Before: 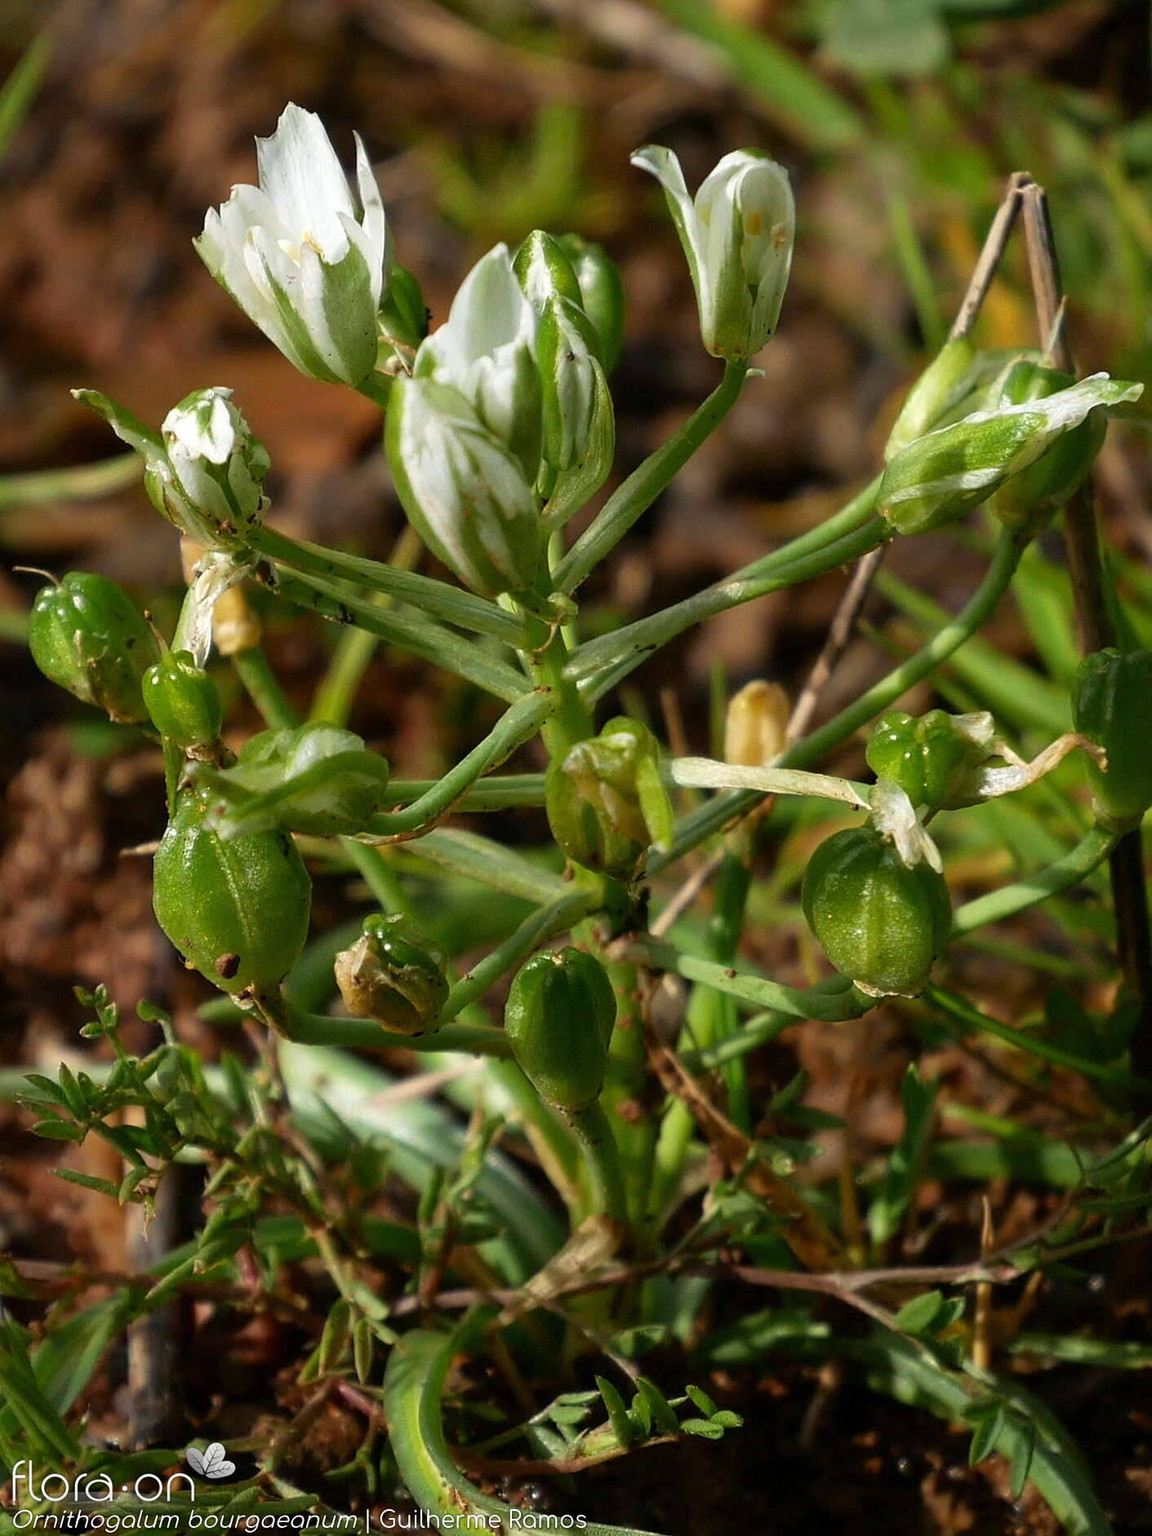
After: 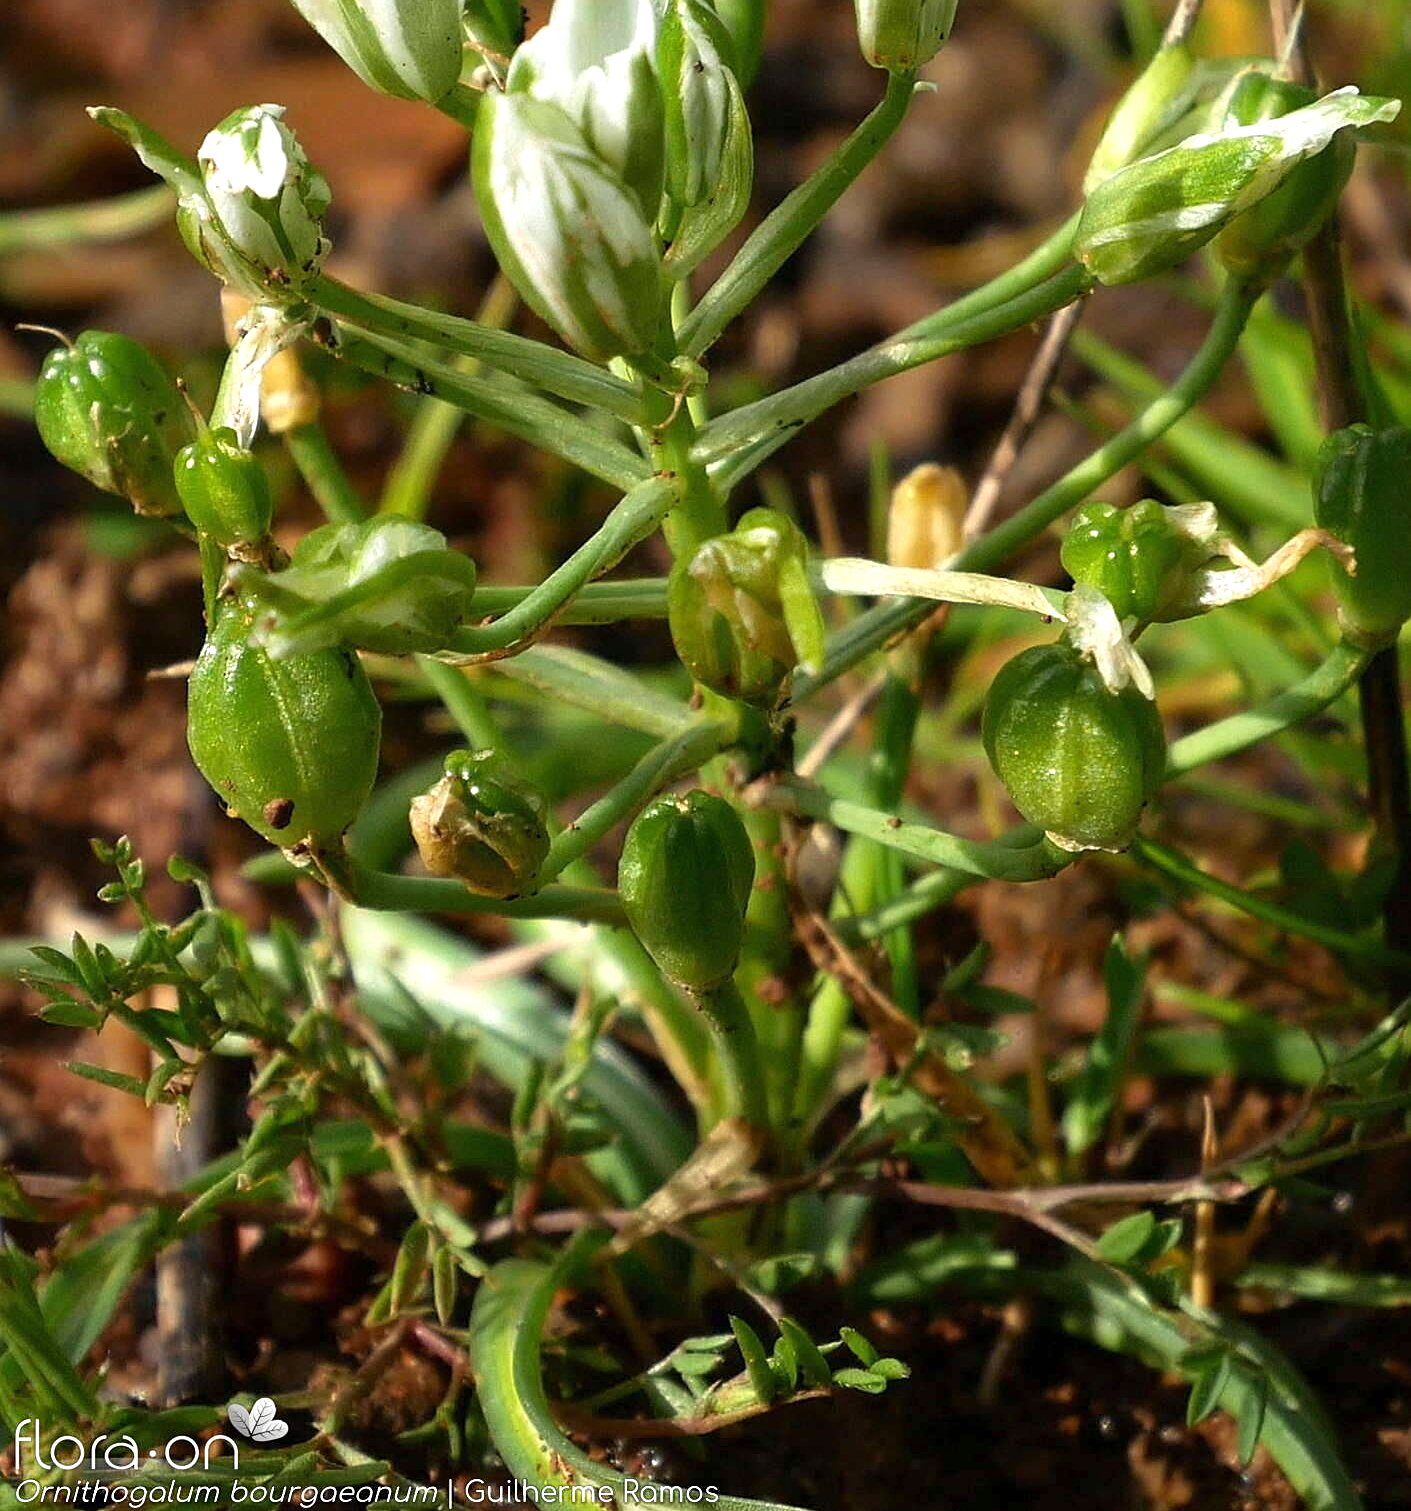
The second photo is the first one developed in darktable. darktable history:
crop and rotate: top 19.671%
exposure: exposure 0.515 EV, compensate exposure bias true, compensate highlight preservation false
sharpen: radius 1.3, amount 0.302, threshold 0.155
